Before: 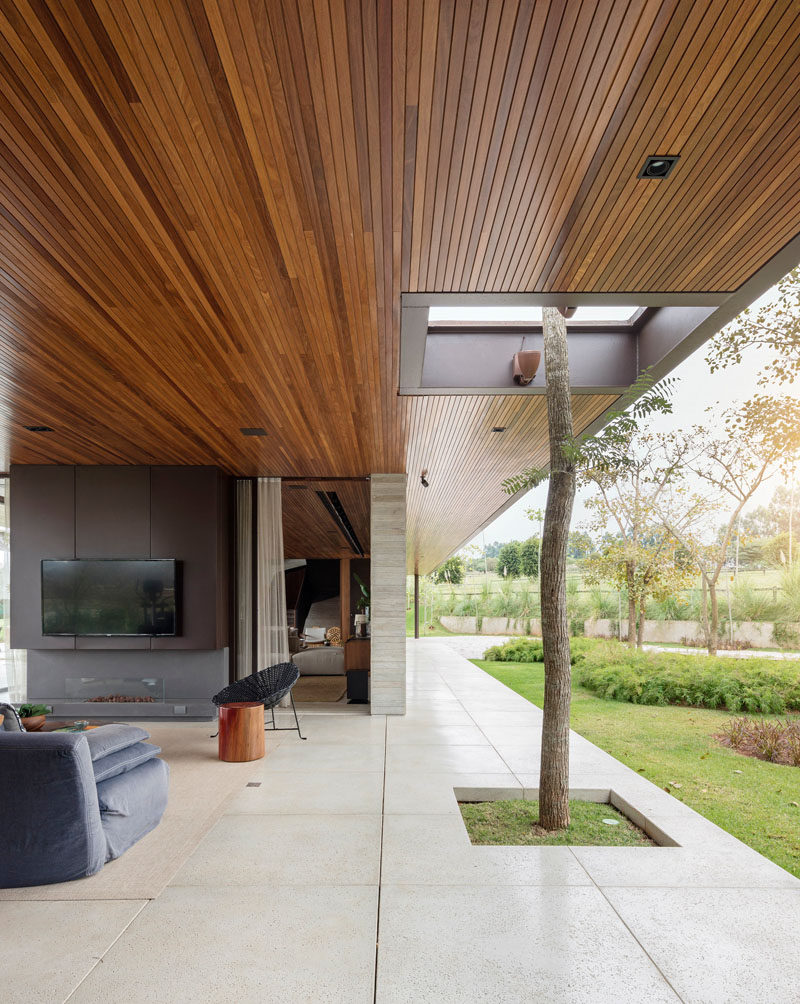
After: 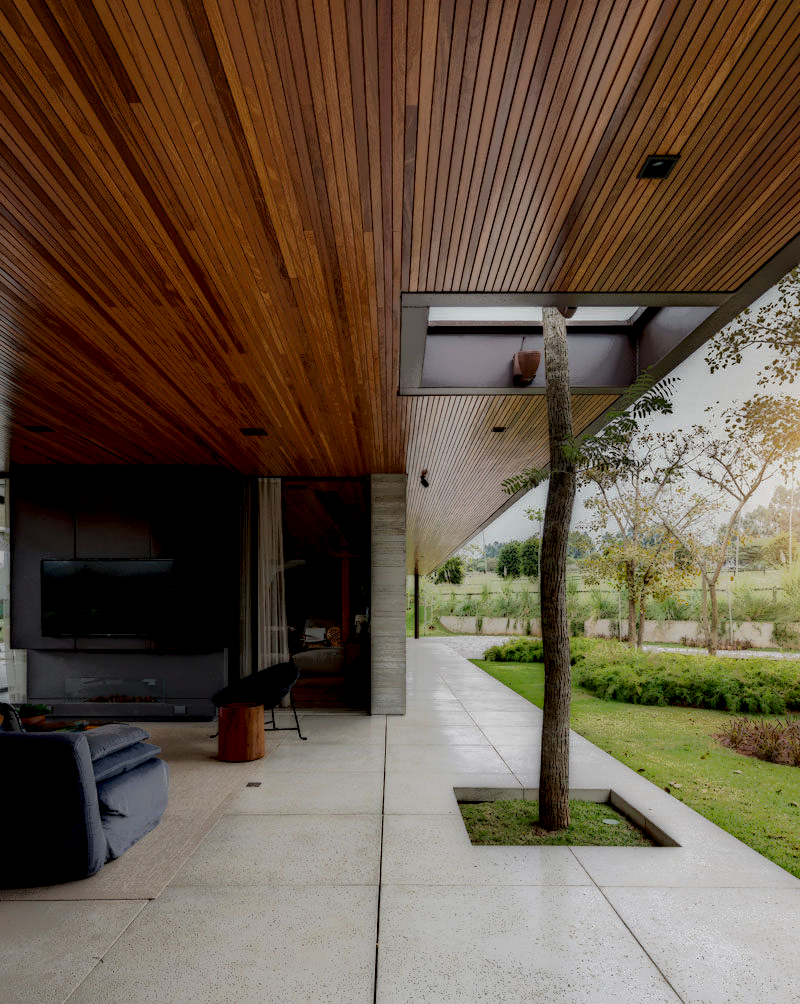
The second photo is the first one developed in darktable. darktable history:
local contrast: highlights 2%, shadows 210%, detail 164%, midtone range 0.007
